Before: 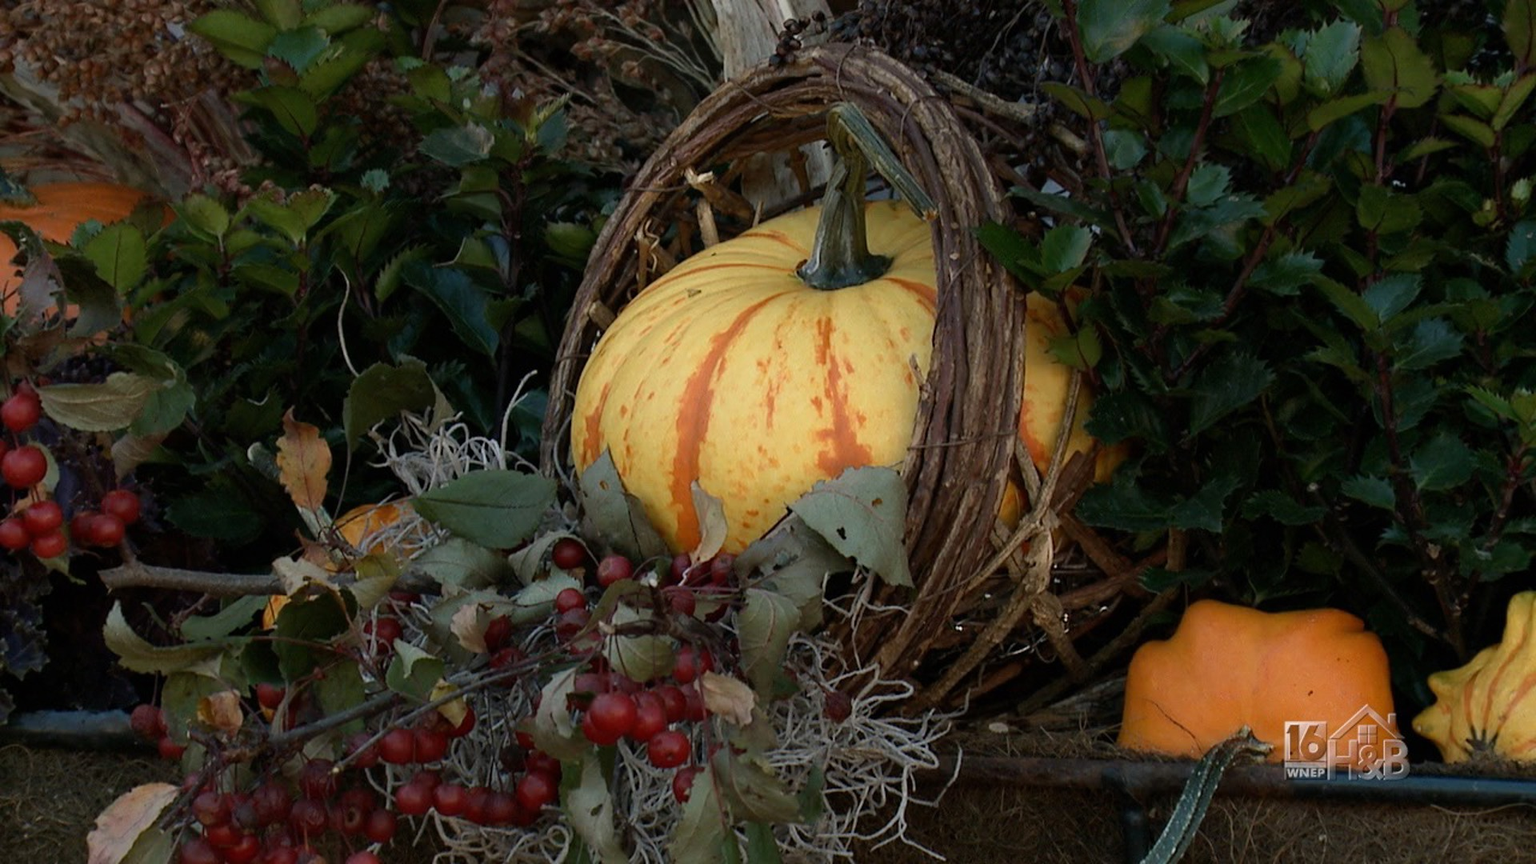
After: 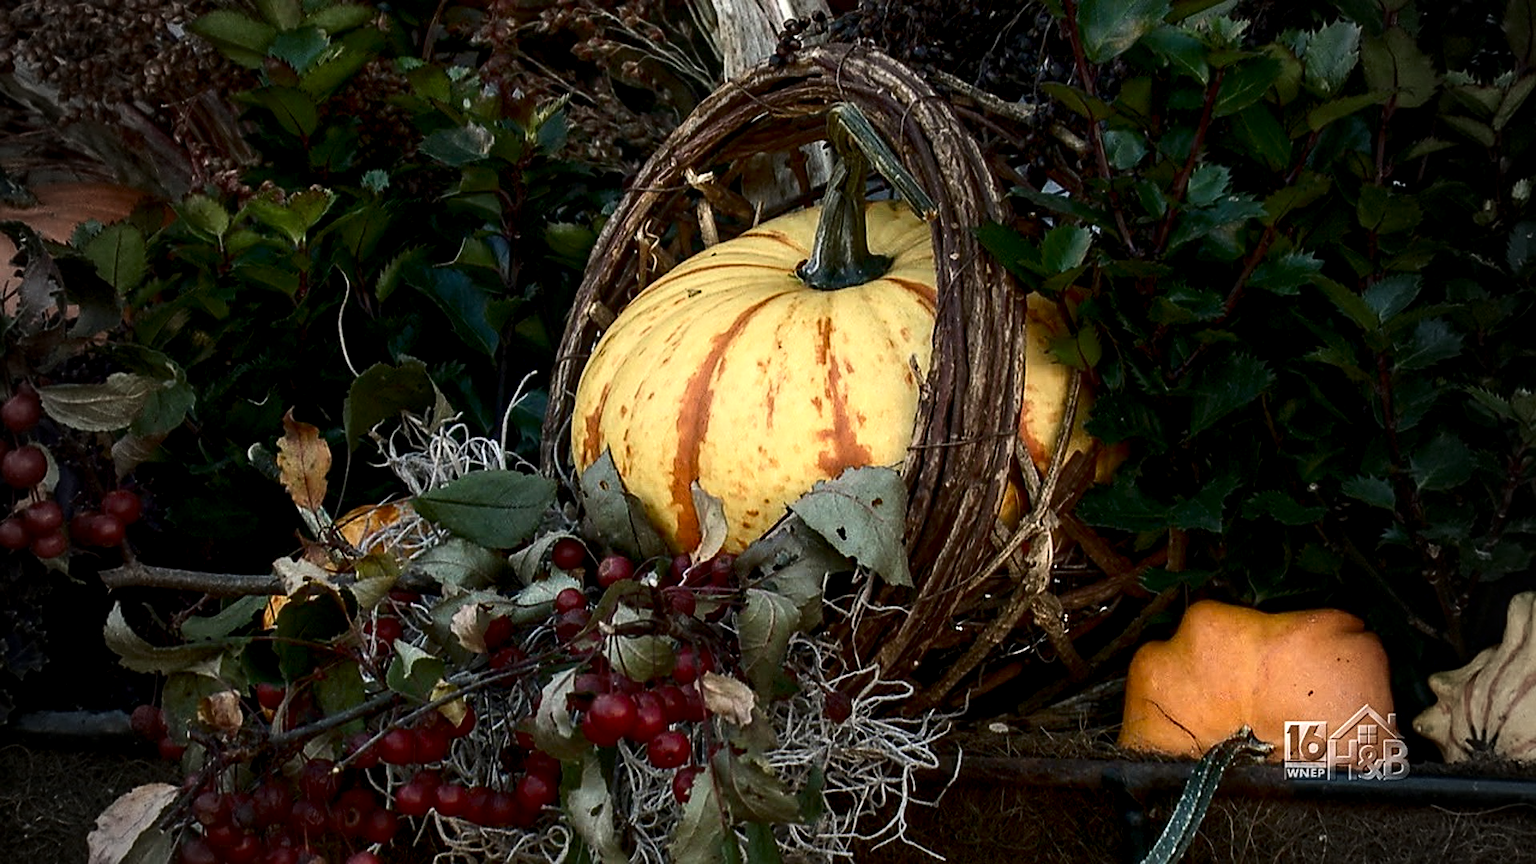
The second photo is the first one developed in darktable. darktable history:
sharpen: on, module defaults
contrast brightness saturation: contrast 0.308, brightness -0.073, saturation 0.174
local contrast: detail 160%
vignetting: fall-off start 69.33%, fall-off radius 28.88%, width/height ratio 0.986, shape 0.847
